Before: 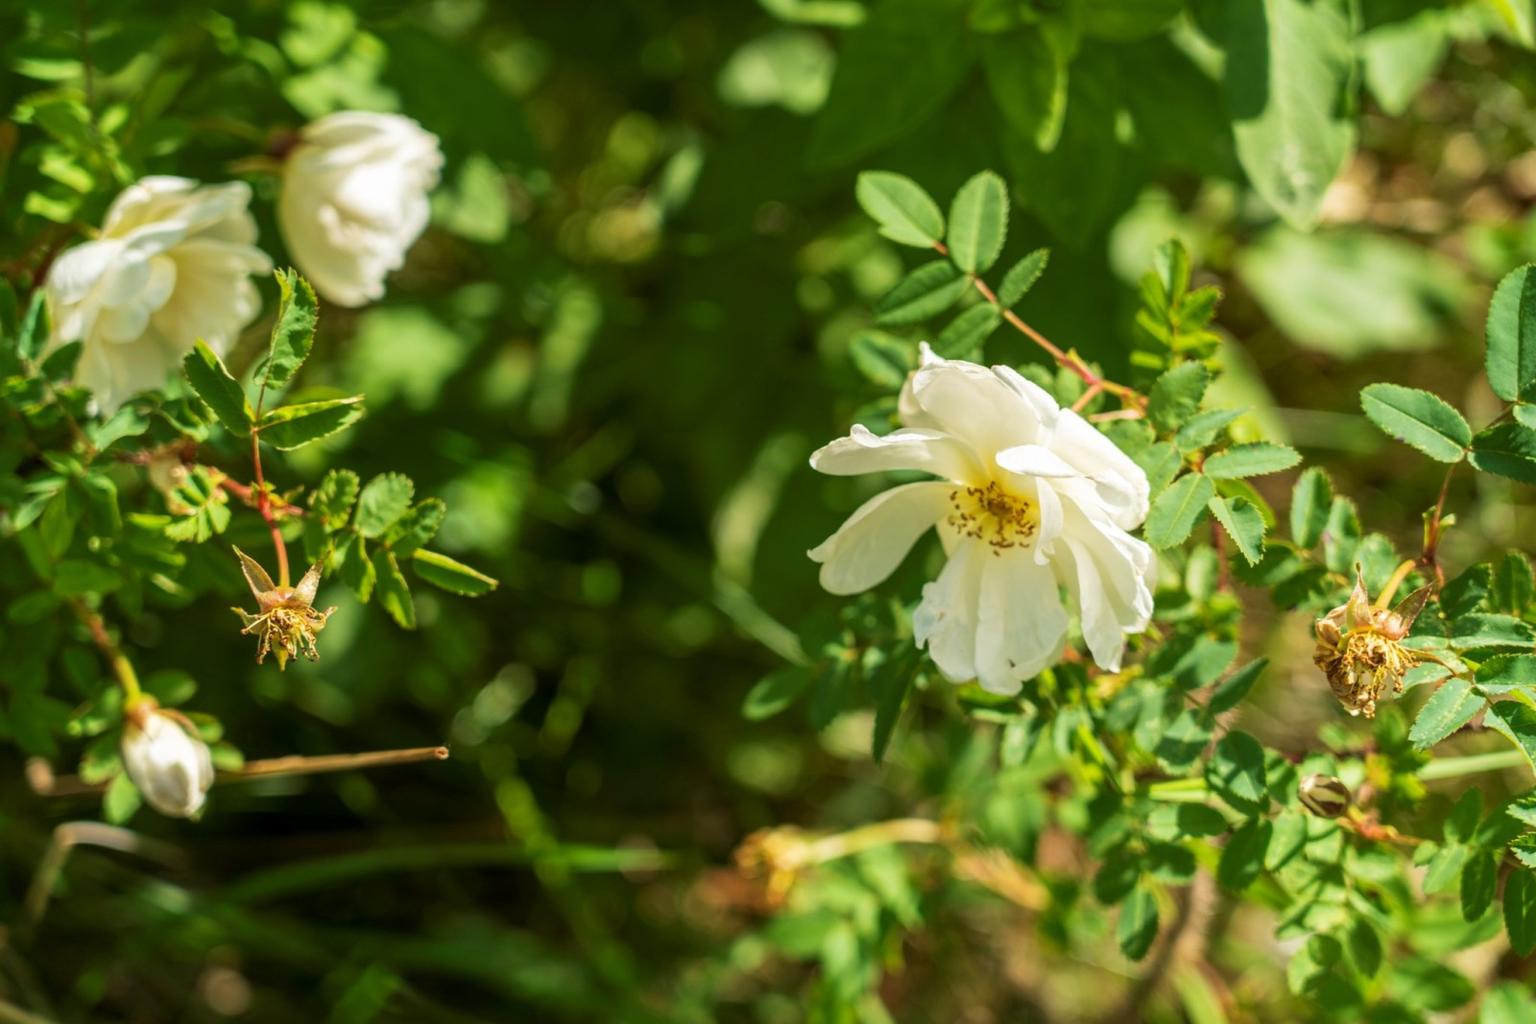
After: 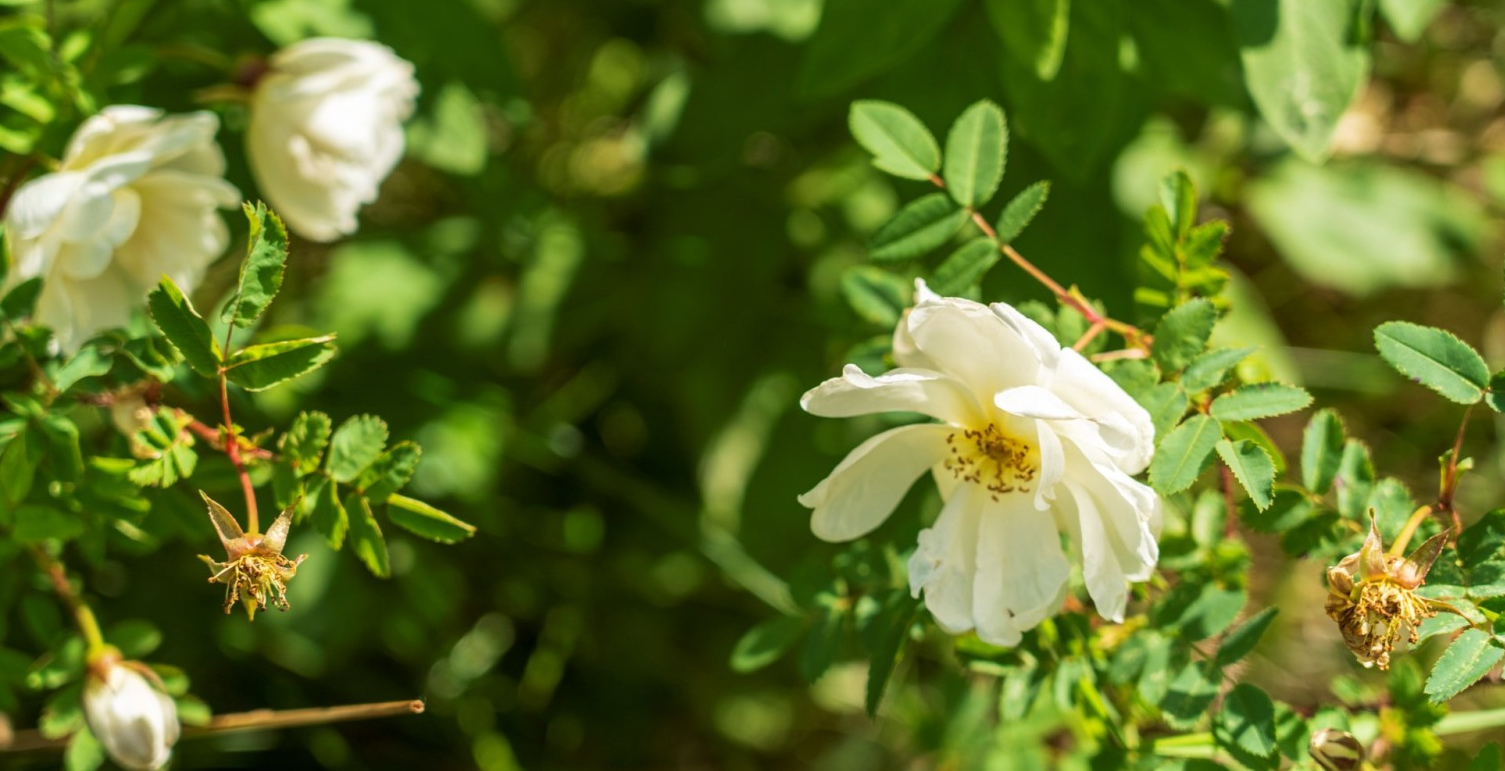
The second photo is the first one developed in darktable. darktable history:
crop: left 2.73%, top 7.363%, right 3.192%, bottom 20.317%
